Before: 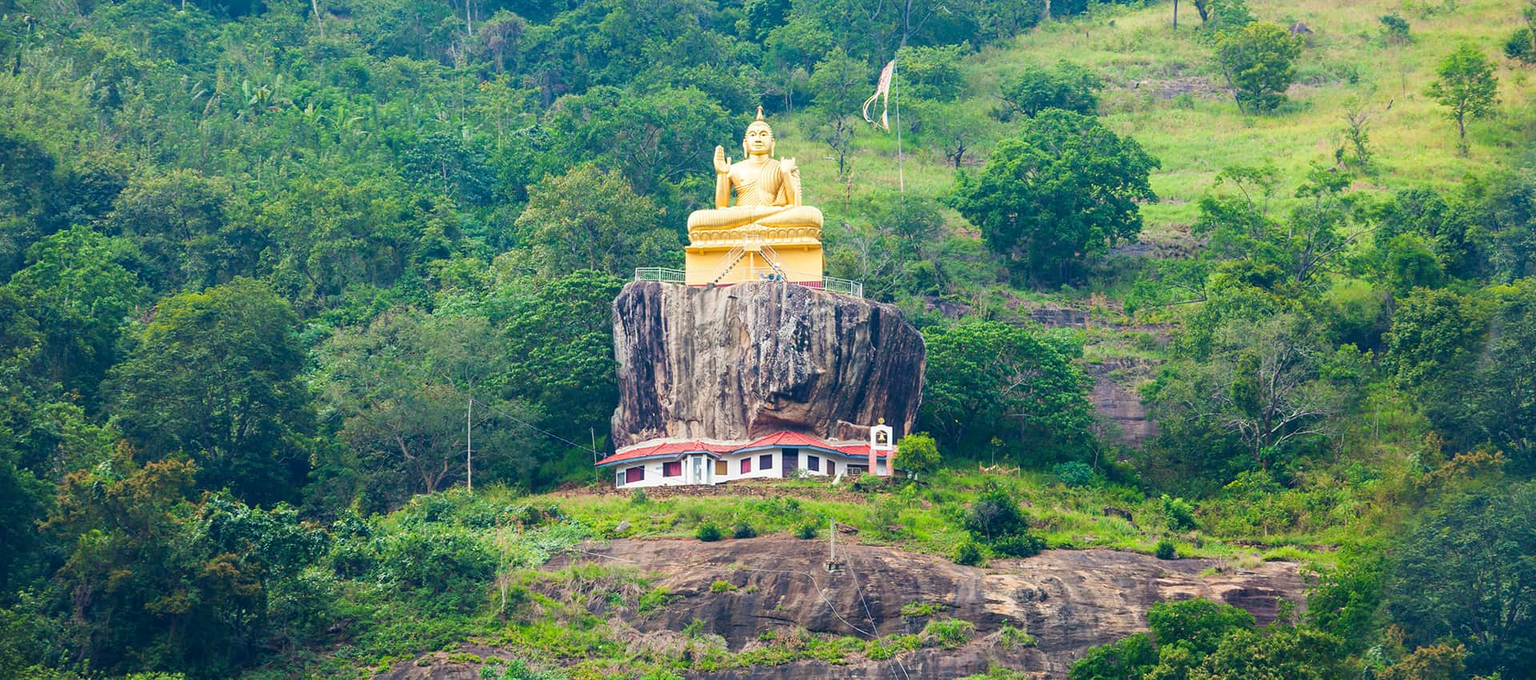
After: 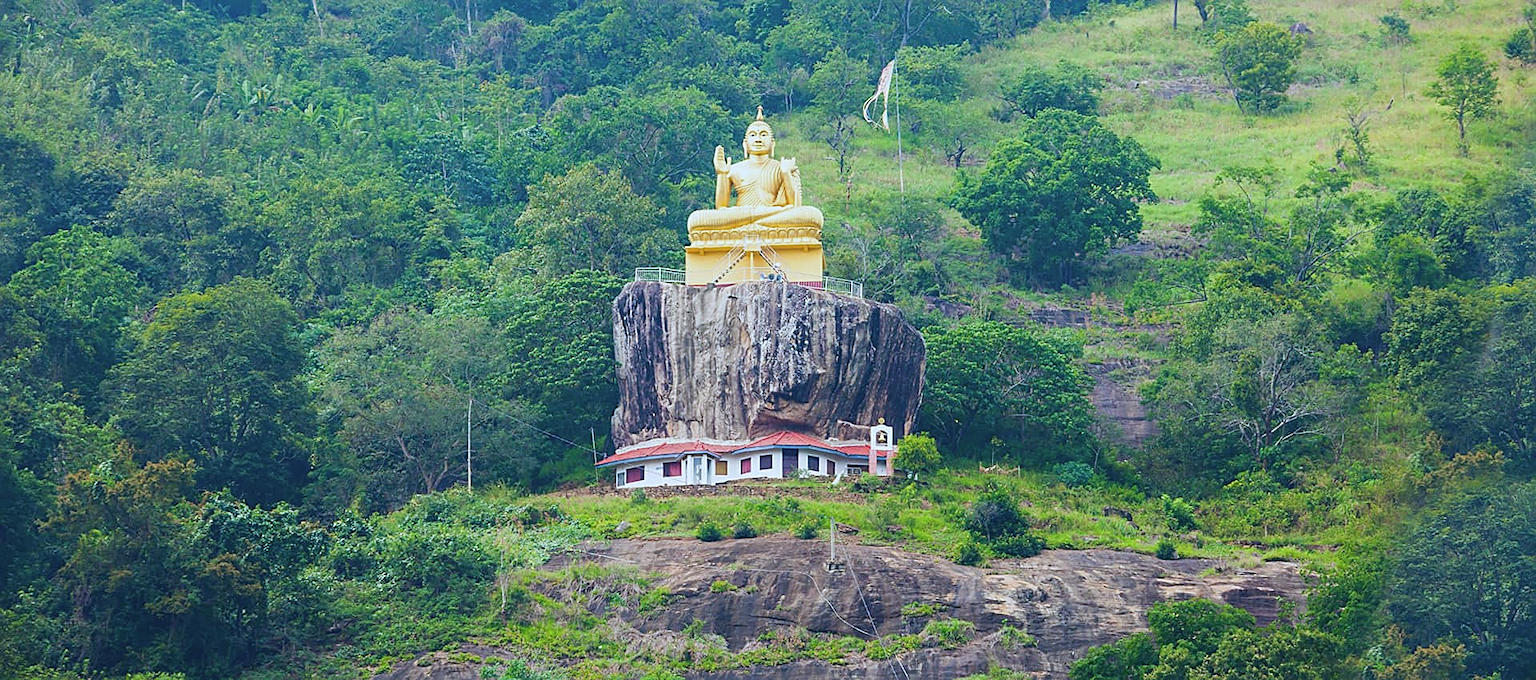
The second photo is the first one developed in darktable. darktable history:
sharpen: on, module defaults
contrast brightness saturation: contrast -0.1, saturation -0.1
white balance: red 0.924, blue 1.095
